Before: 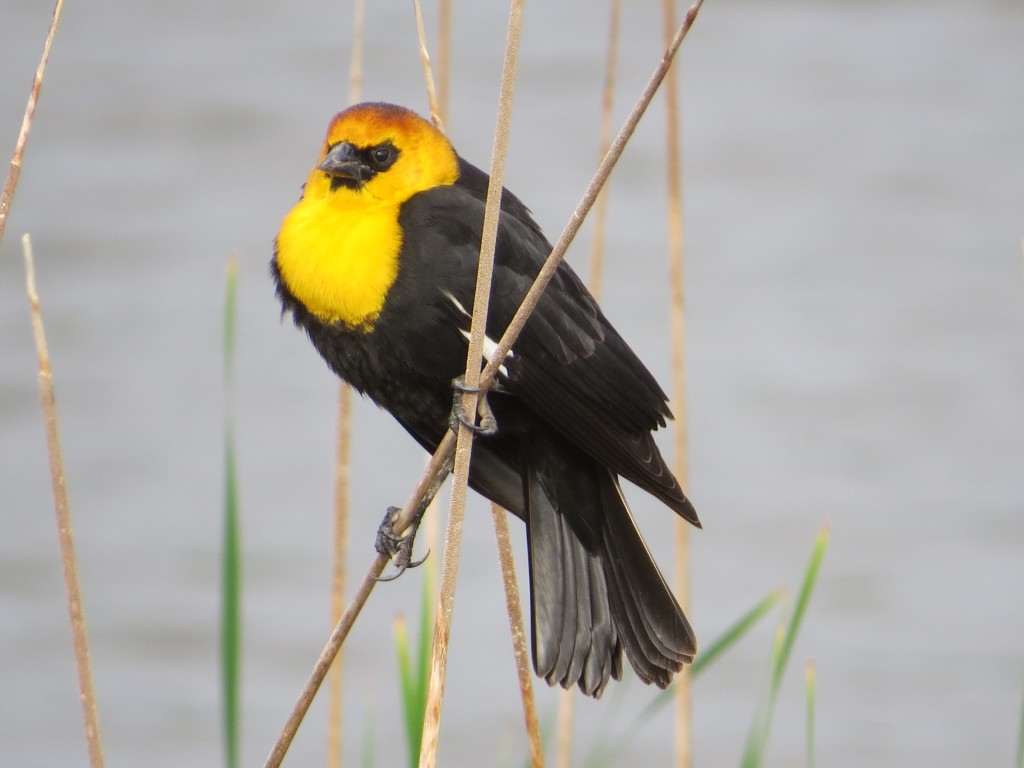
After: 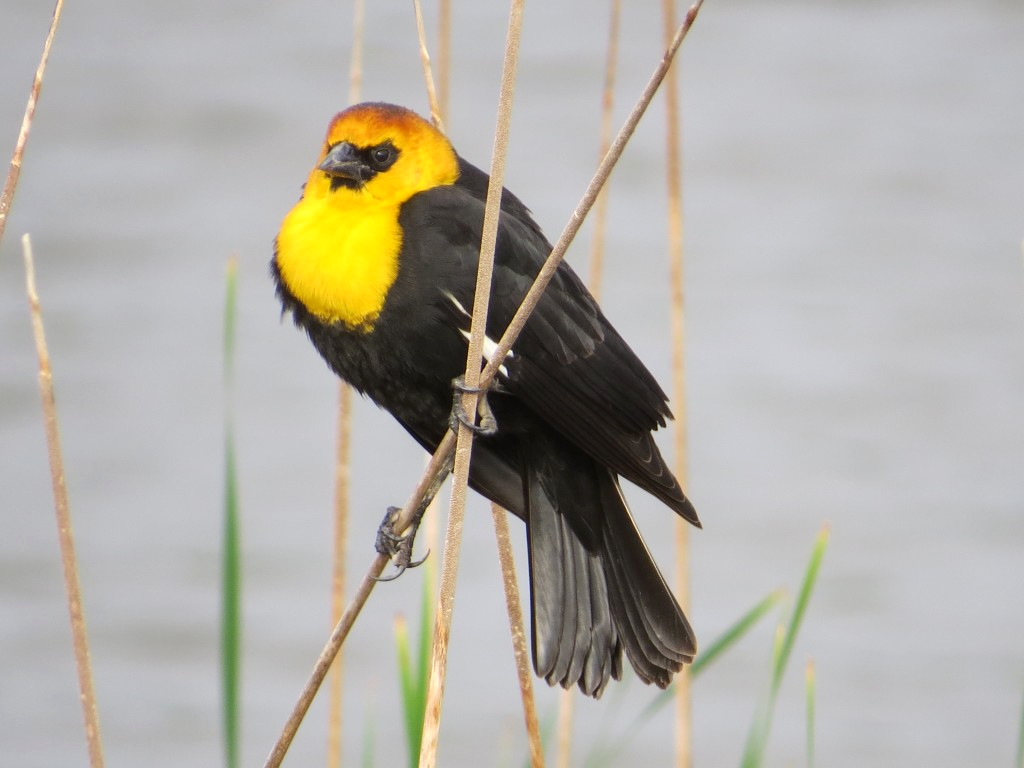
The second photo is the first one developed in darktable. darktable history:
exposure: black level correction 0.001, exposure 0.136 EV, compensate highlight preservation false
